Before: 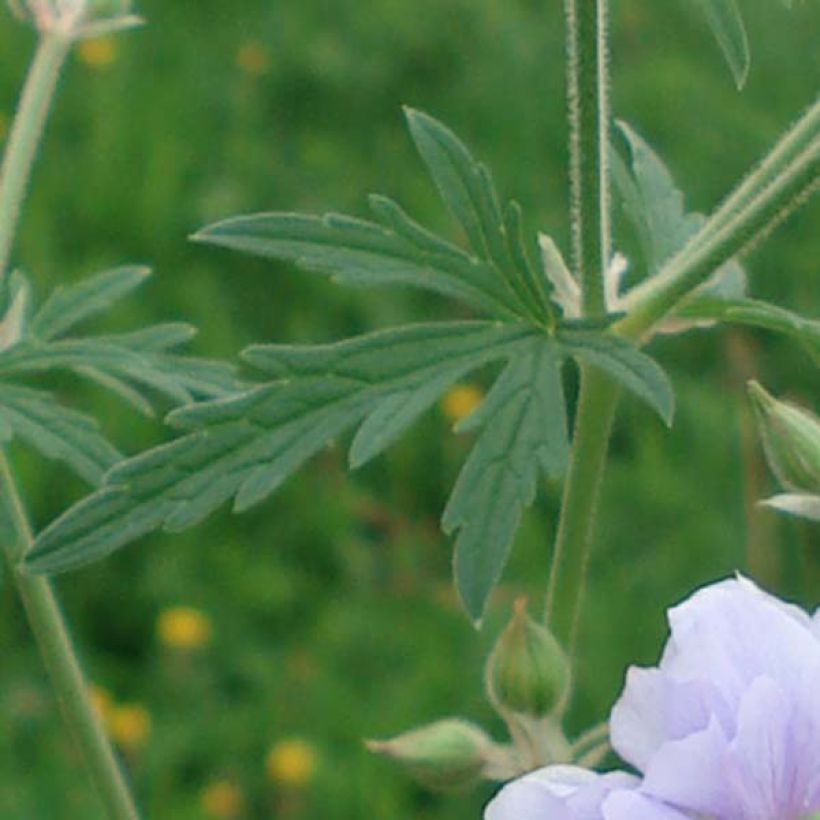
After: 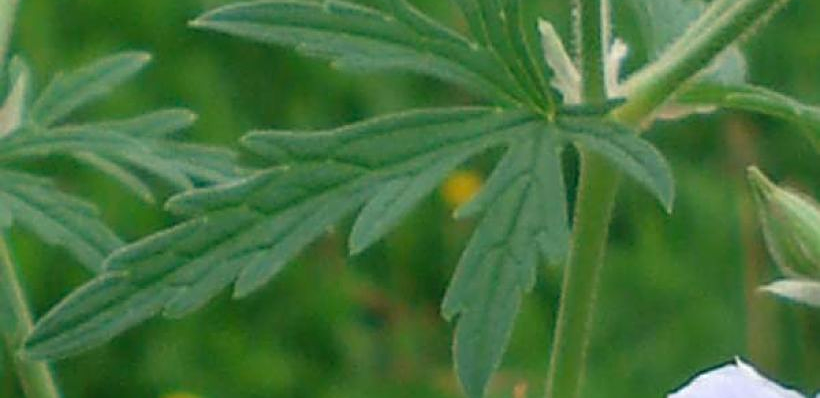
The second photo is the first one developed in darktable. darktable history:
crop and rotate: top 26.261%, bottom 25.089%
sharpen: amount 0.541
contrast brightness saturation: saturation 0.131
